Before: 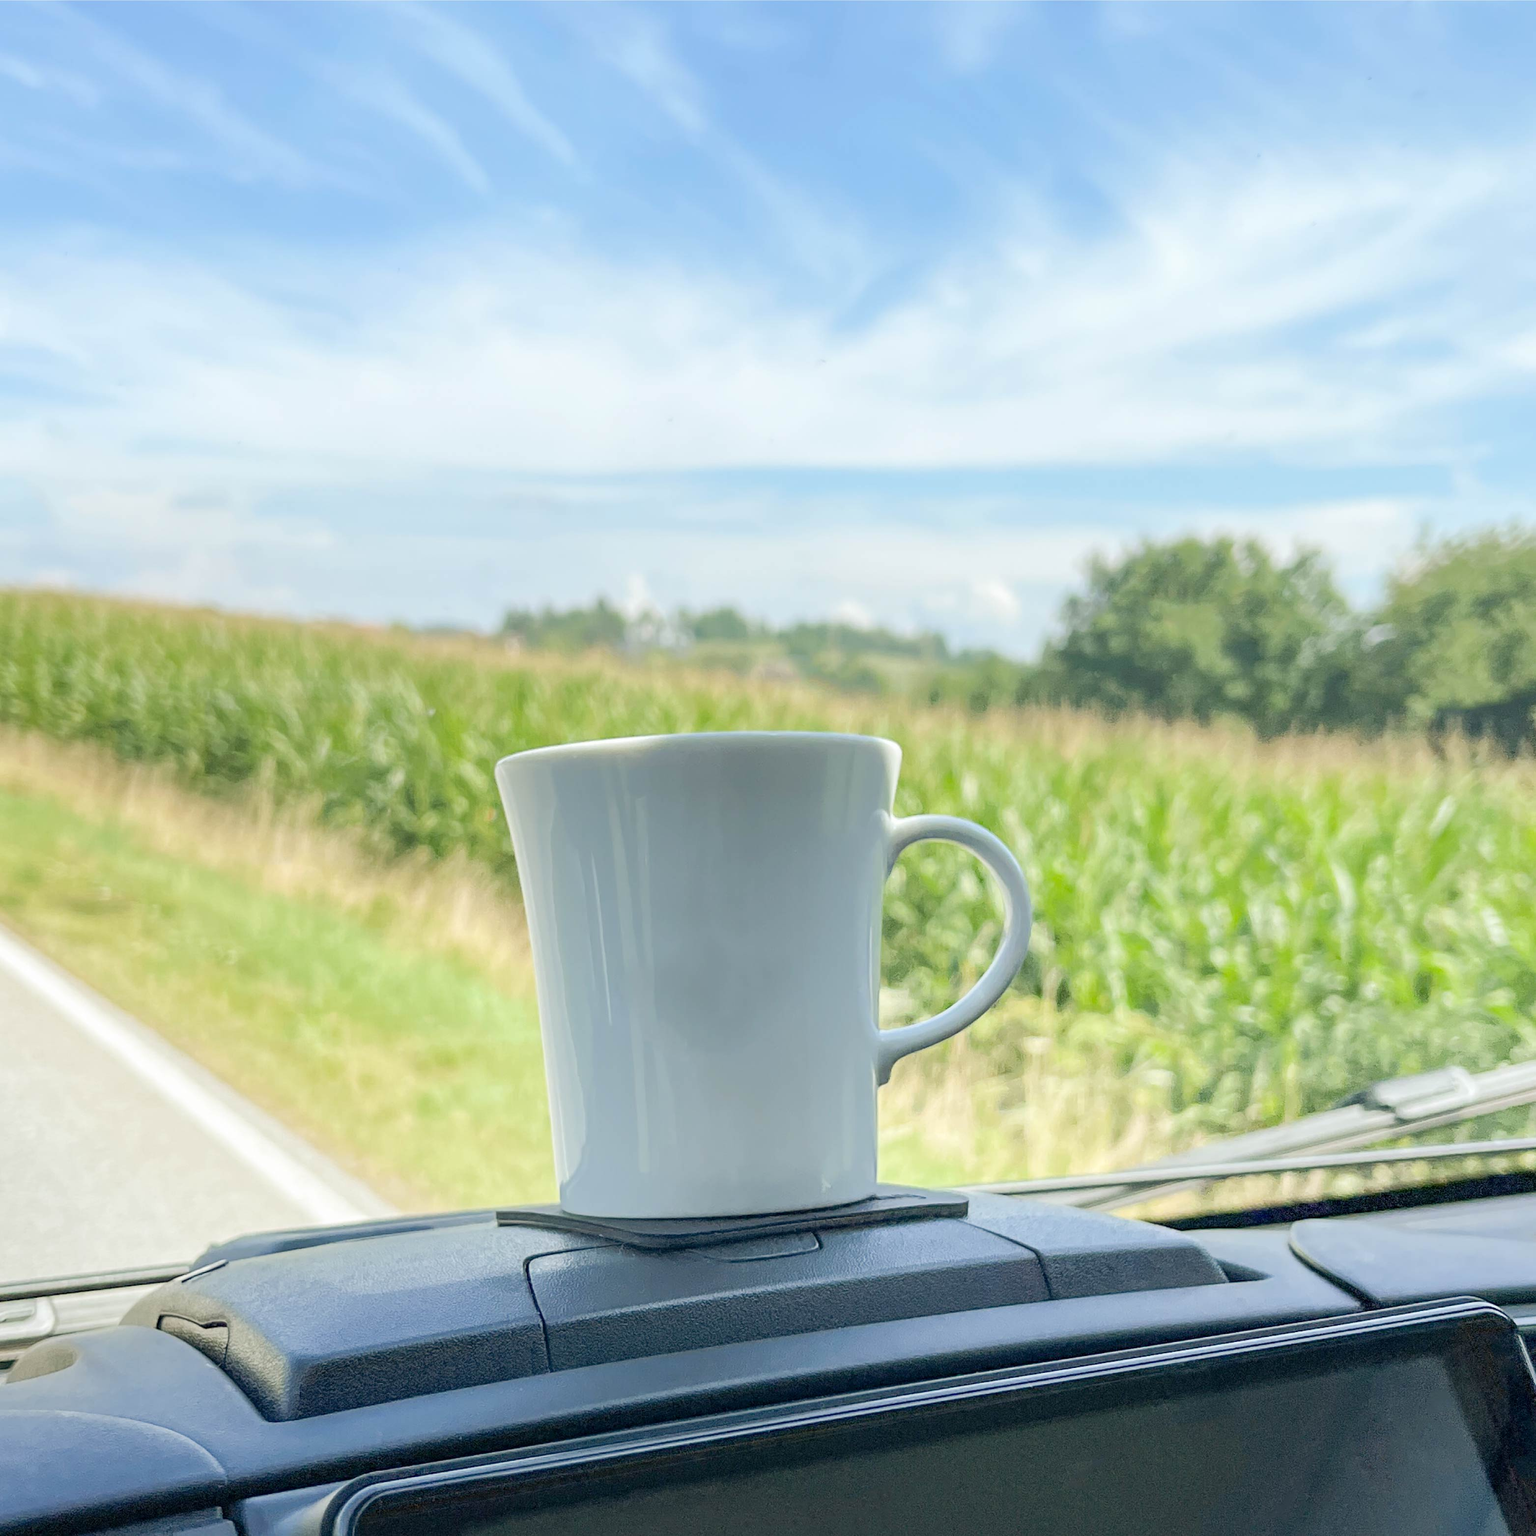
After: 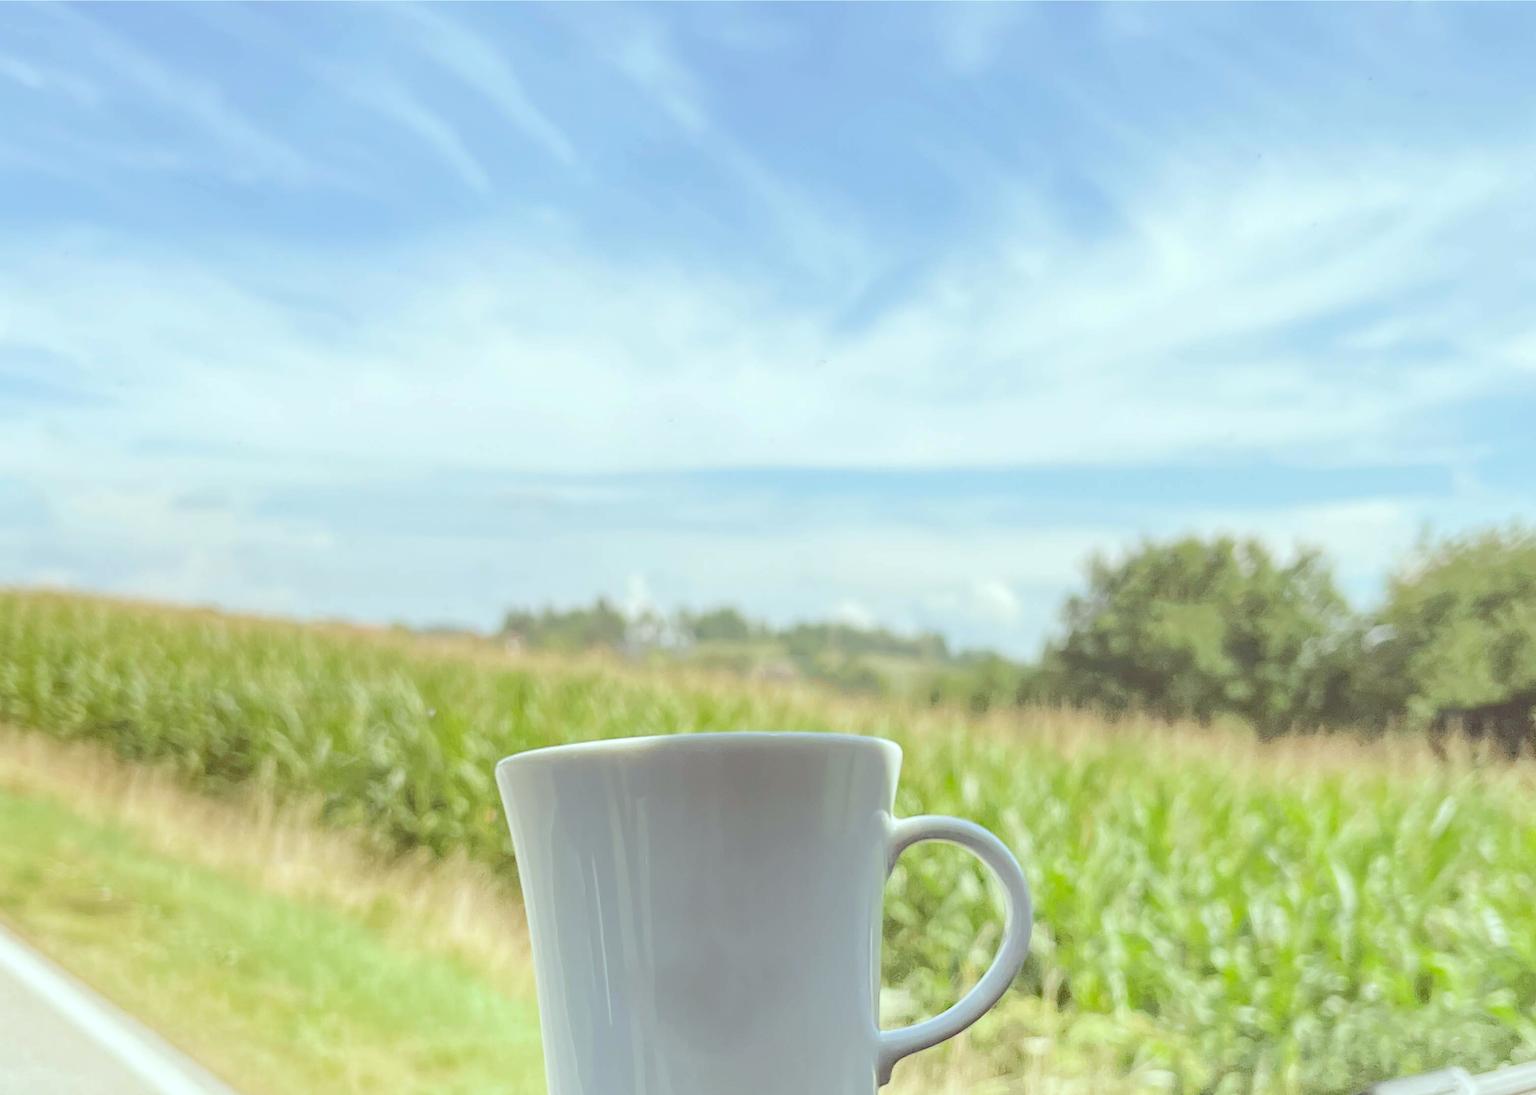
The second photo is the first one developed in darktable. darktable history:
crop: bottom 28.693%
color correction: highlights a* -7.11, highlights b* -0.154, shadows a* 20.1, shadows b* 11.55
